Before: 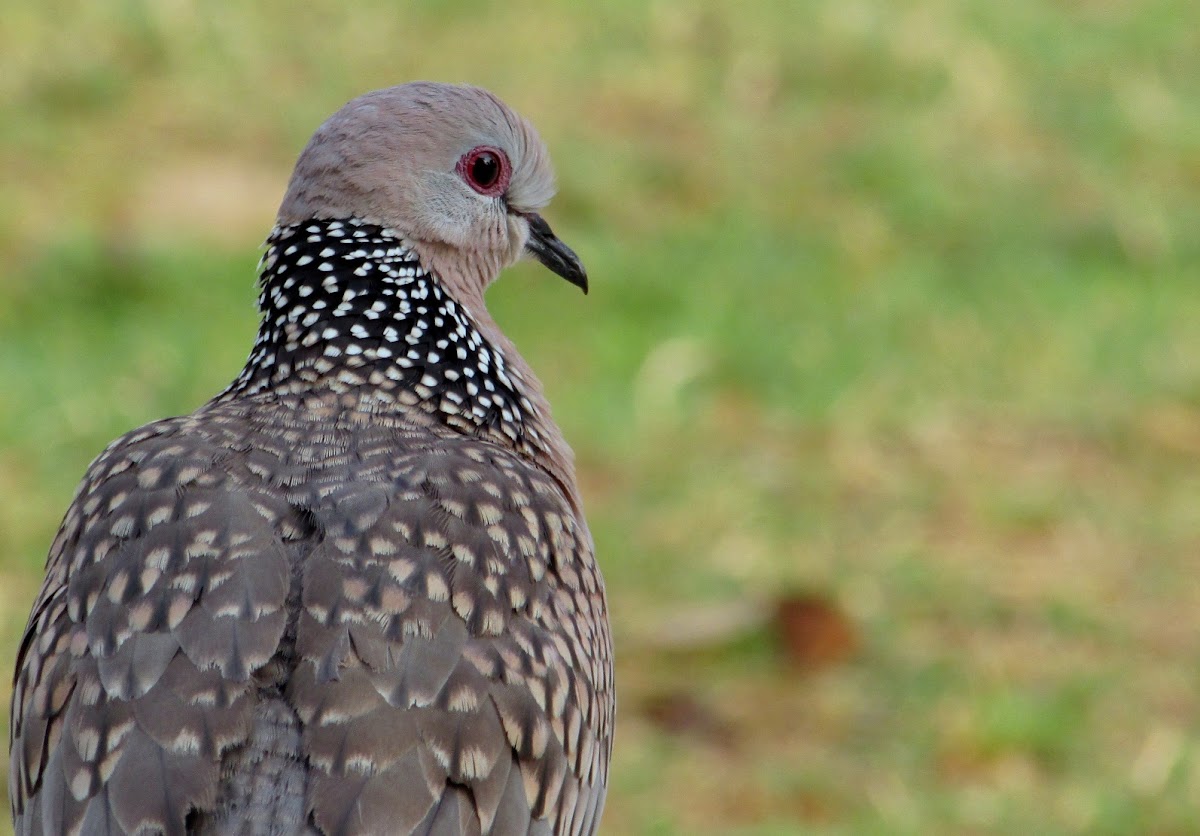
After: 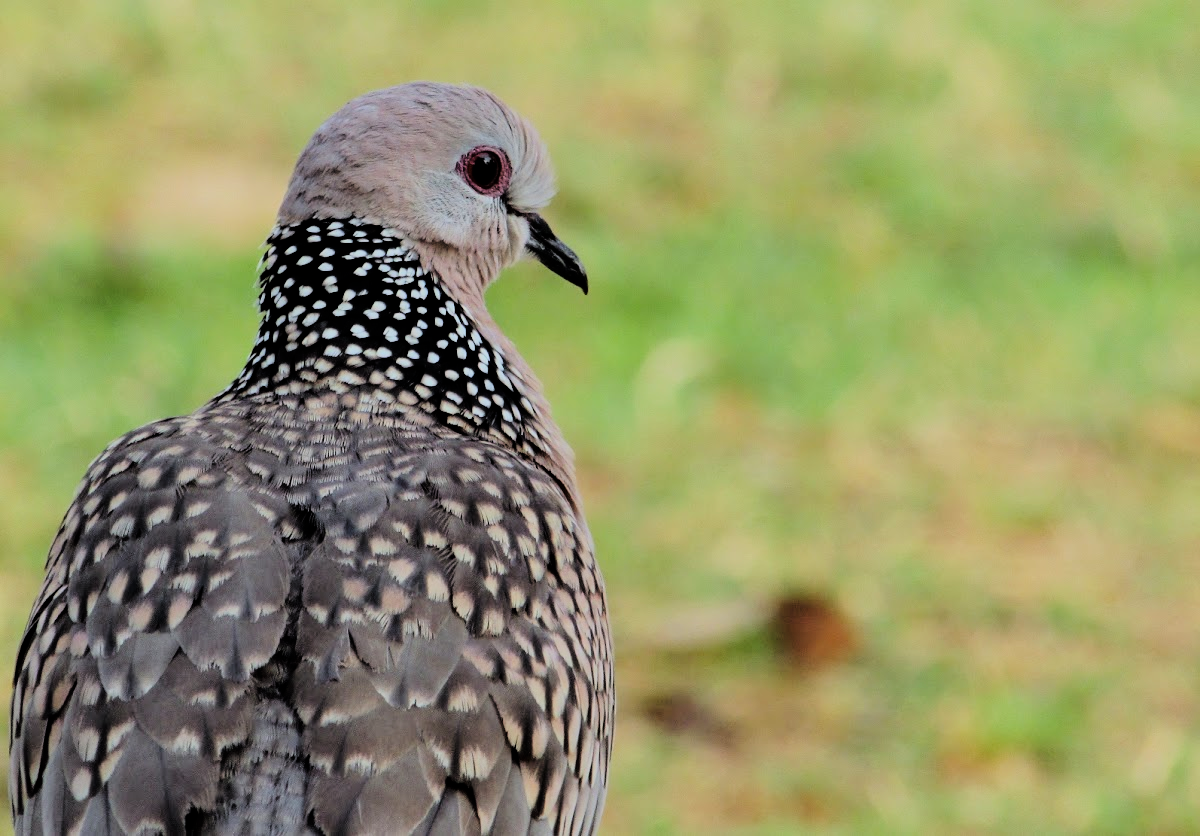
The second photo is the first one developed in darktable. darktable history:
filmic rgb: black relative exposure -7.27 EV, white relative exposure 5.07 EV, threshold 5.97 EV, hardness 3.2, color science v6 (2022), enable highlight reconstruction true
tone curve: curves: ch0 [(0, 0) (0.003, 0) (0.011, 0.002) (0.025, 0.004) (0.044, 0.007) (0.069, 0.015) (0.1, 0.025) (0.136, 0.04) (0.177, 0.09) (0.224, 0.152) (0.277, 0.239) (0.335, 0.335) (0.399, 0.43) (0.468, 0.524) (0.543, 0.621) (0.623, 0.712) (0.709, 0.792) (0.801, 0.871) (0.898, 0.951) (1, 1)], color space Lab, linked channels, preserve colors none
